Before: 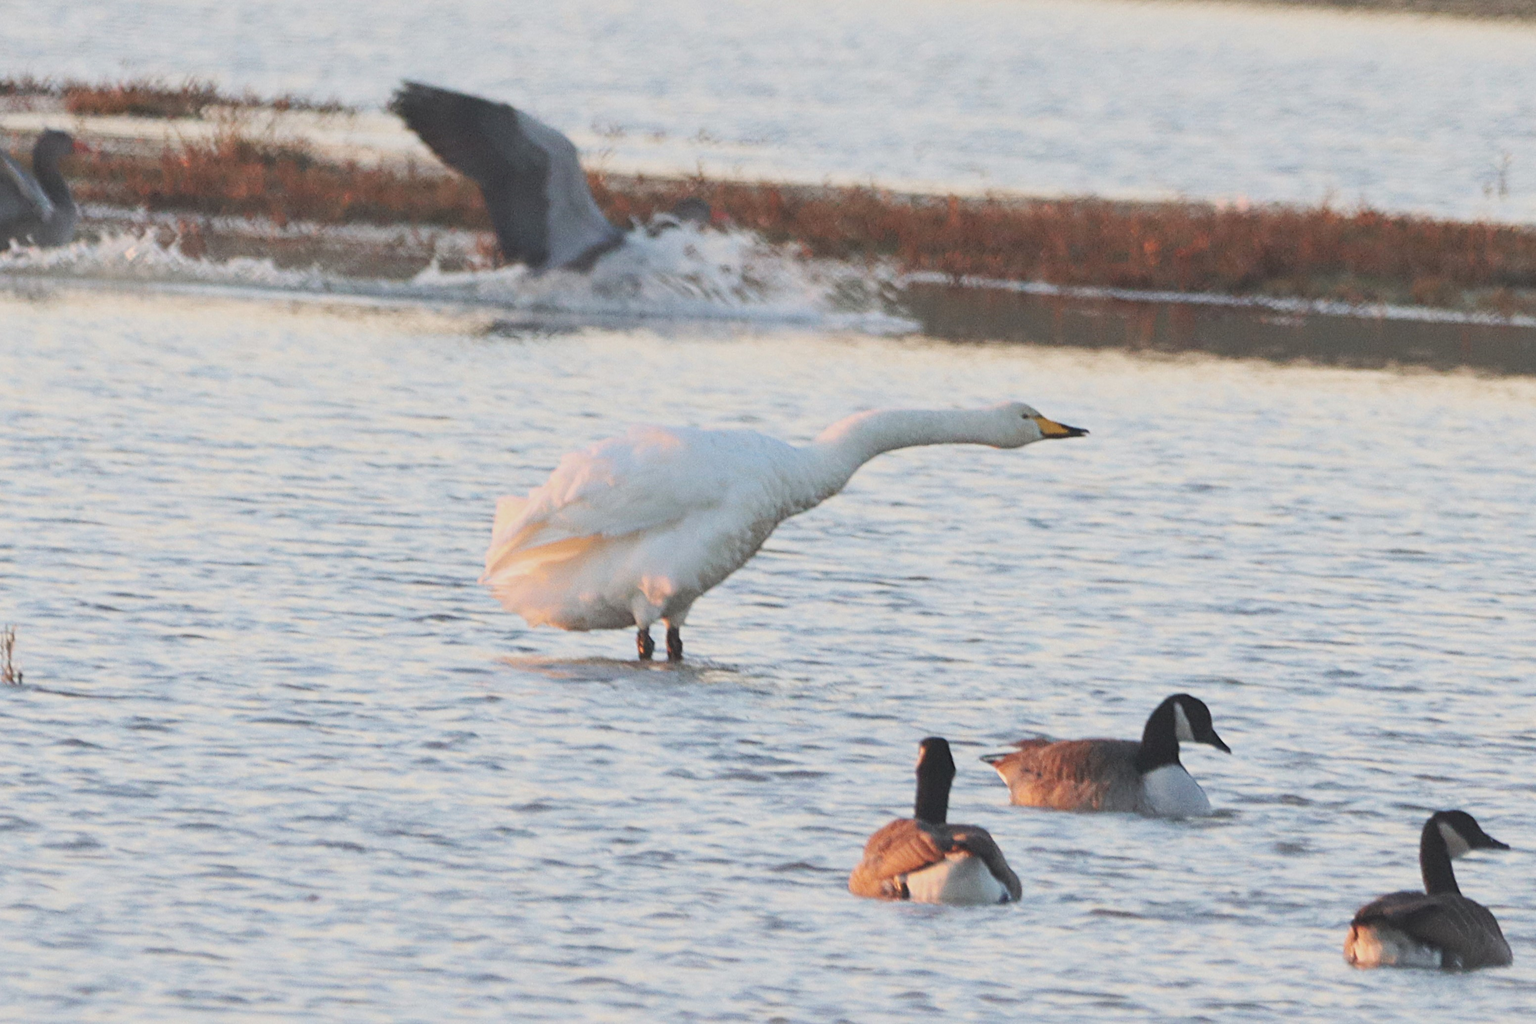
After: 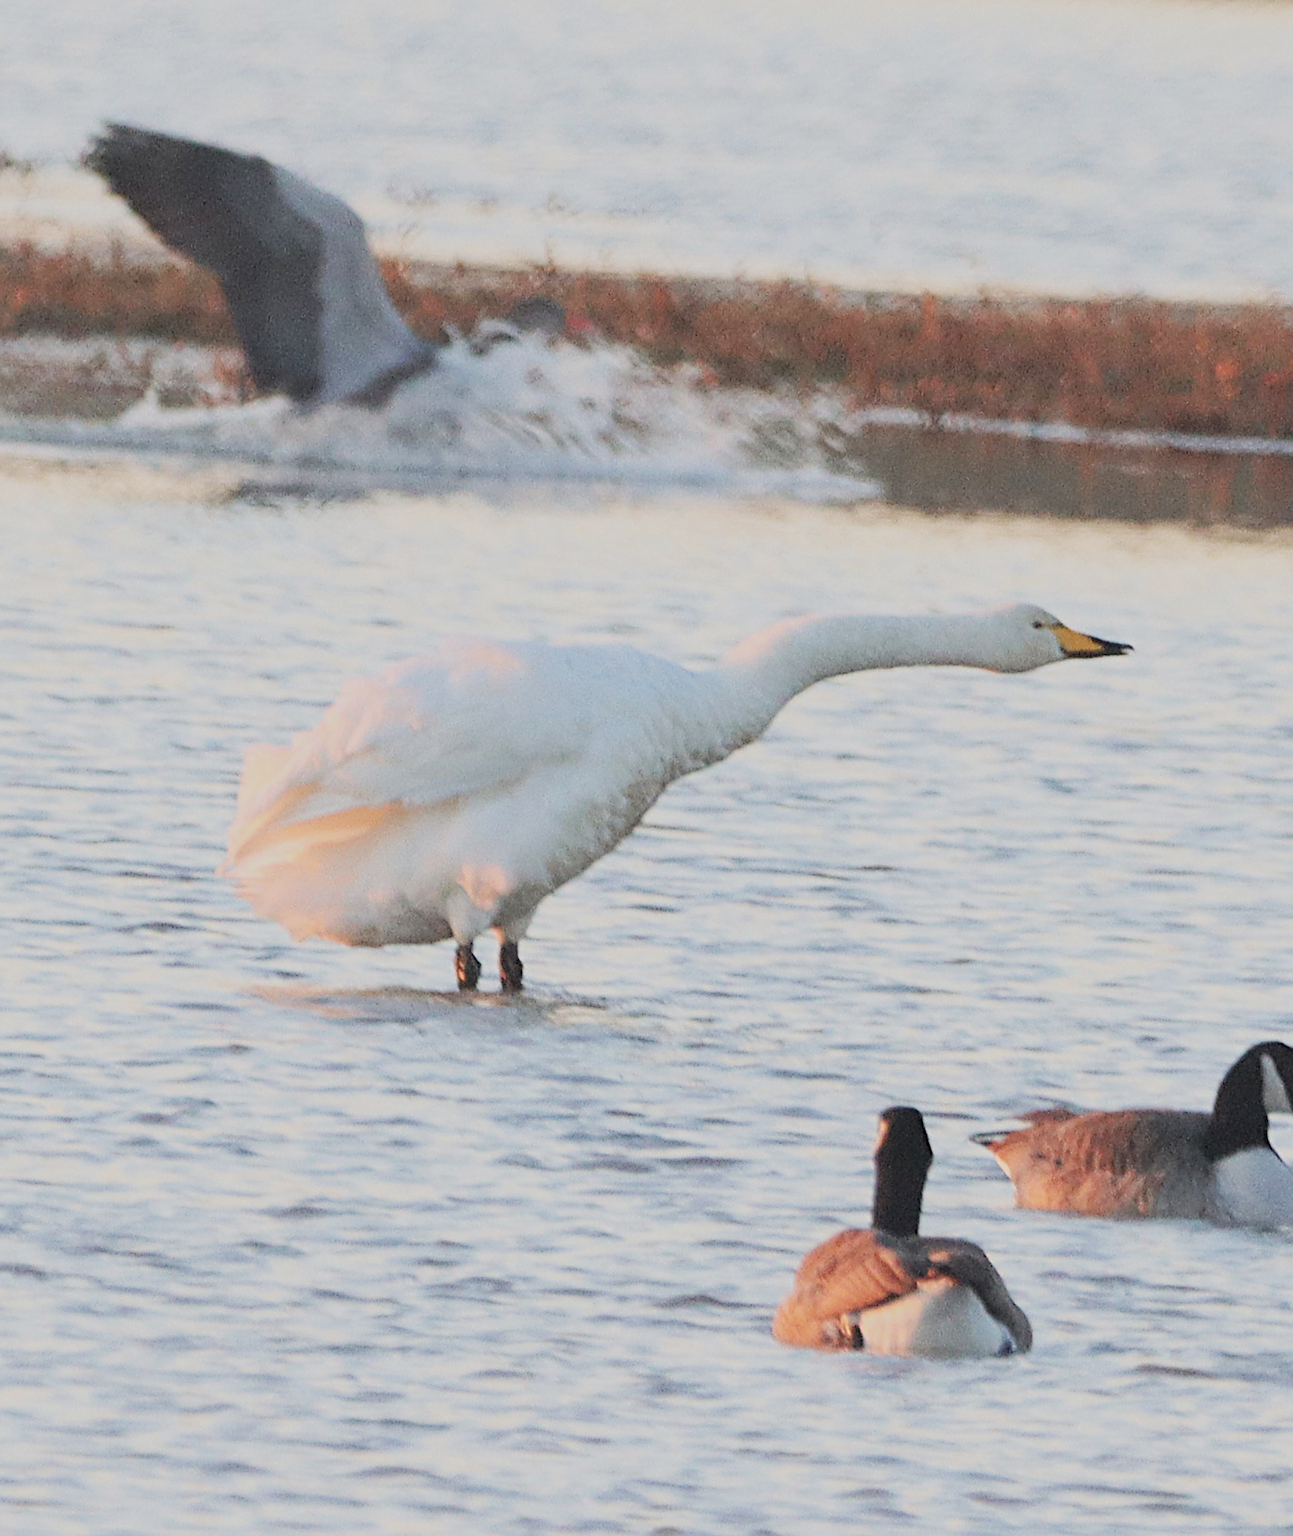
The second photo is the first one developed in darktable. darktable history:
crop: left 21.771%, right 22.085%, bottom 0.013%
sharpen: radius 1.367, amount 1.236, threshold 0.758
exposure: black level correction 0.004, exposure 0.417 EV, compensate highlight preservation false
filmic rgb: black relative exposure -7.65 EV, white relative exposure 4.56 EV, hardness 3.61, contrast 0.998
